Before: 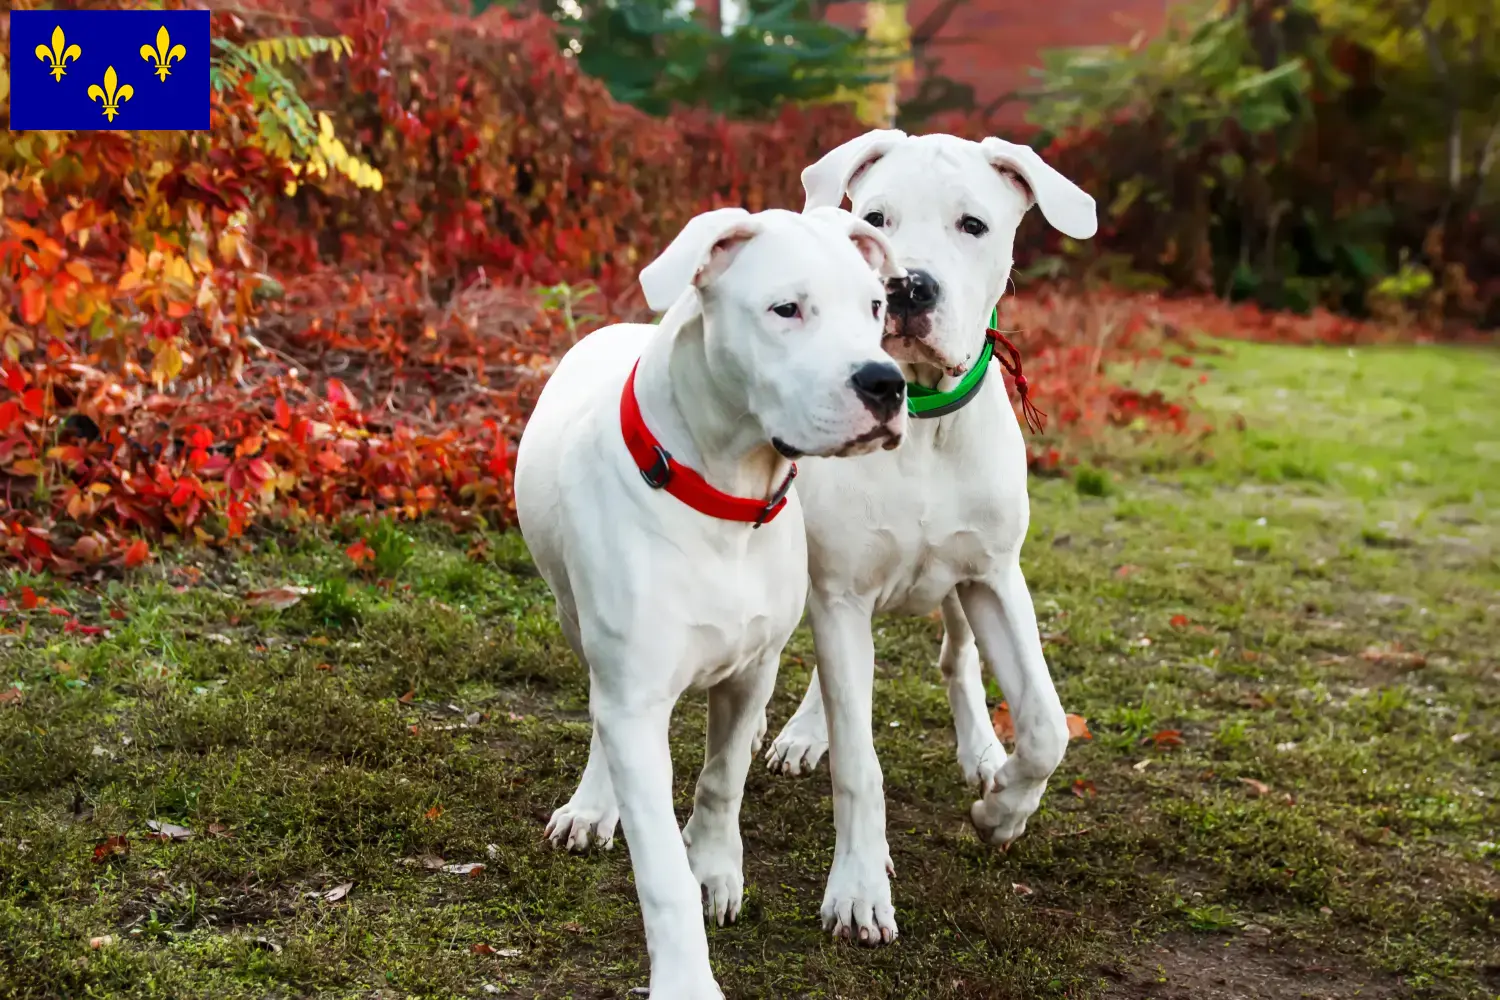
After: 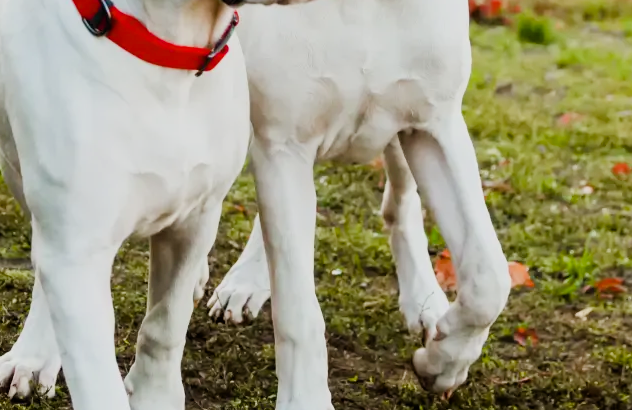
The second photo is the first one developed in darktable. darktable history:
color balance rgb: linear chroma grading › shadows 15.681%, perceptual saturation grading › global saturation 0.823%, perceptual saturation grading › mid-tones 11.665%
tone equalizer: on, module defaults
filmic rgb: black relative exposure -7.65 EV, white relative exposure 4.56 EV, hardness 3.61
crop: left 37.262%, top 45.278%, right 20.553%, bottom 13.702%
exposure: black level correction 0, exposure 0.499 EV, compensate exposure bias true, compensate highlight preservation false
